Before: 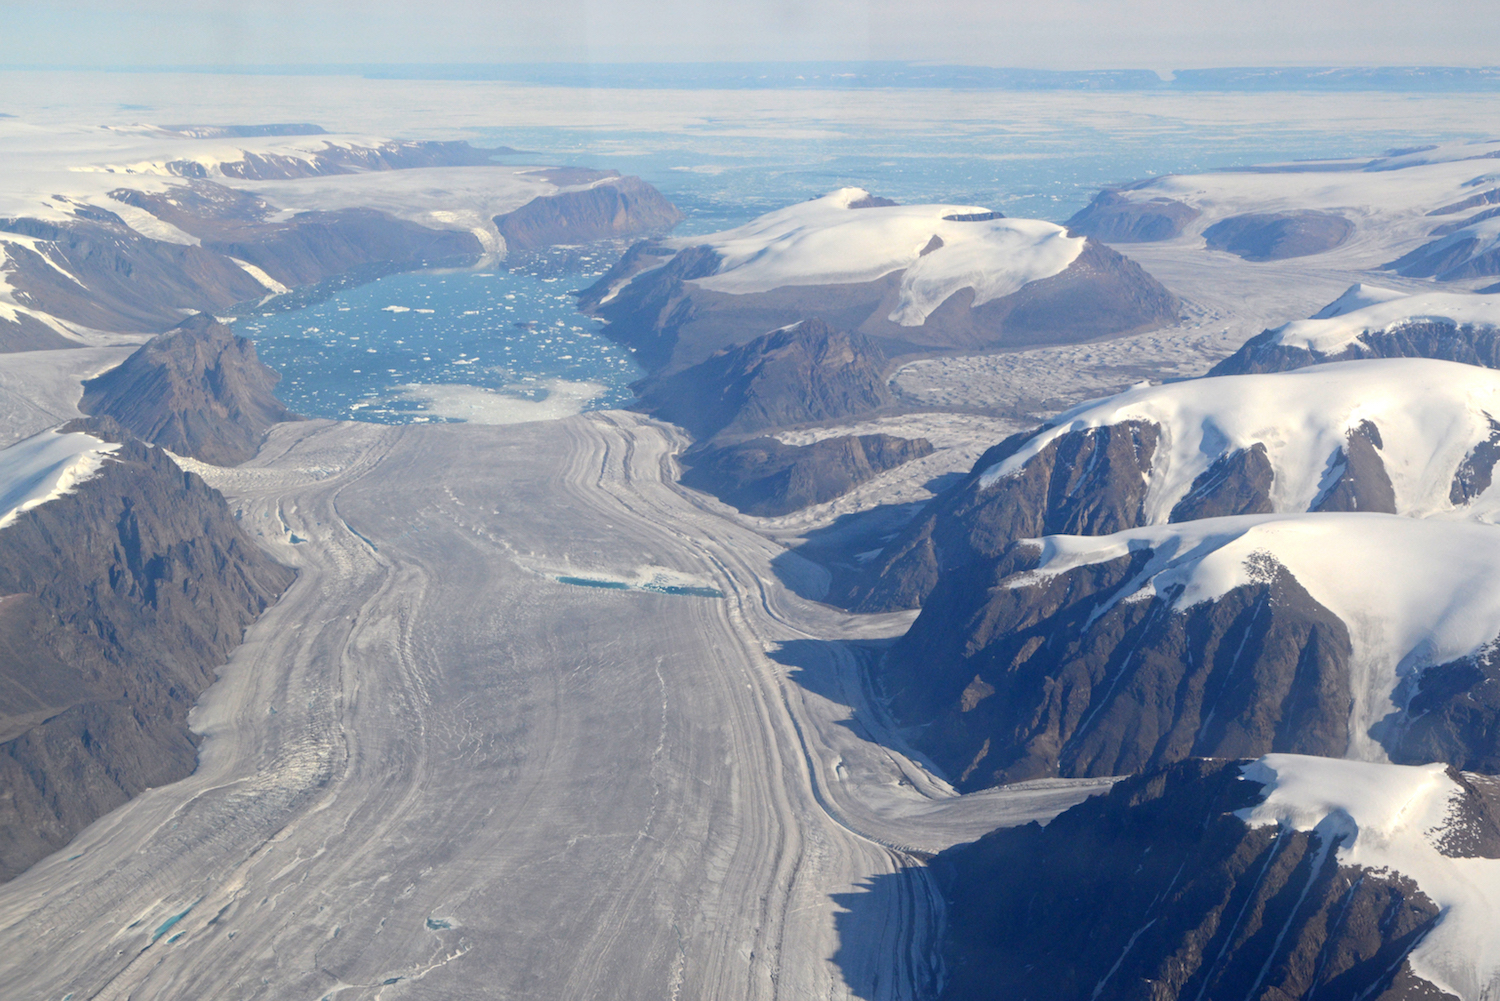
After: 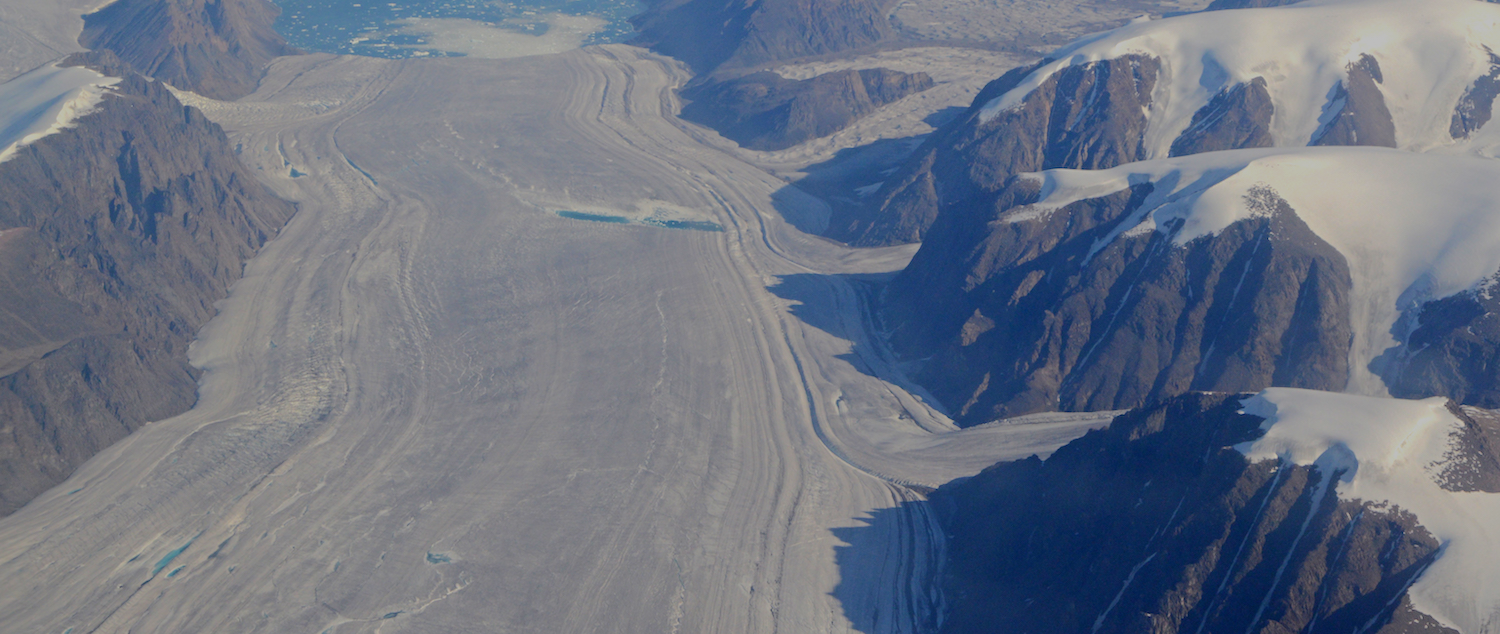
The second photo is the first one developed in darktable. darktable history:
tone equalizer: -8 EV -0.015 EV, -7 EV 0.019 EV, -6 EV -0.006 EV, -5 EV 0.008 EV, -4 EV -0.05 EV, -3 EV -0.234 EV, -2 EV -0.641 EV, -1 EV -0.962 EV, +0 EV -0.961 EV, edges refinement/feathering 500, mask exposure compensation -1.57 EV, preserve details no
crop and rotate: top 36.584%
